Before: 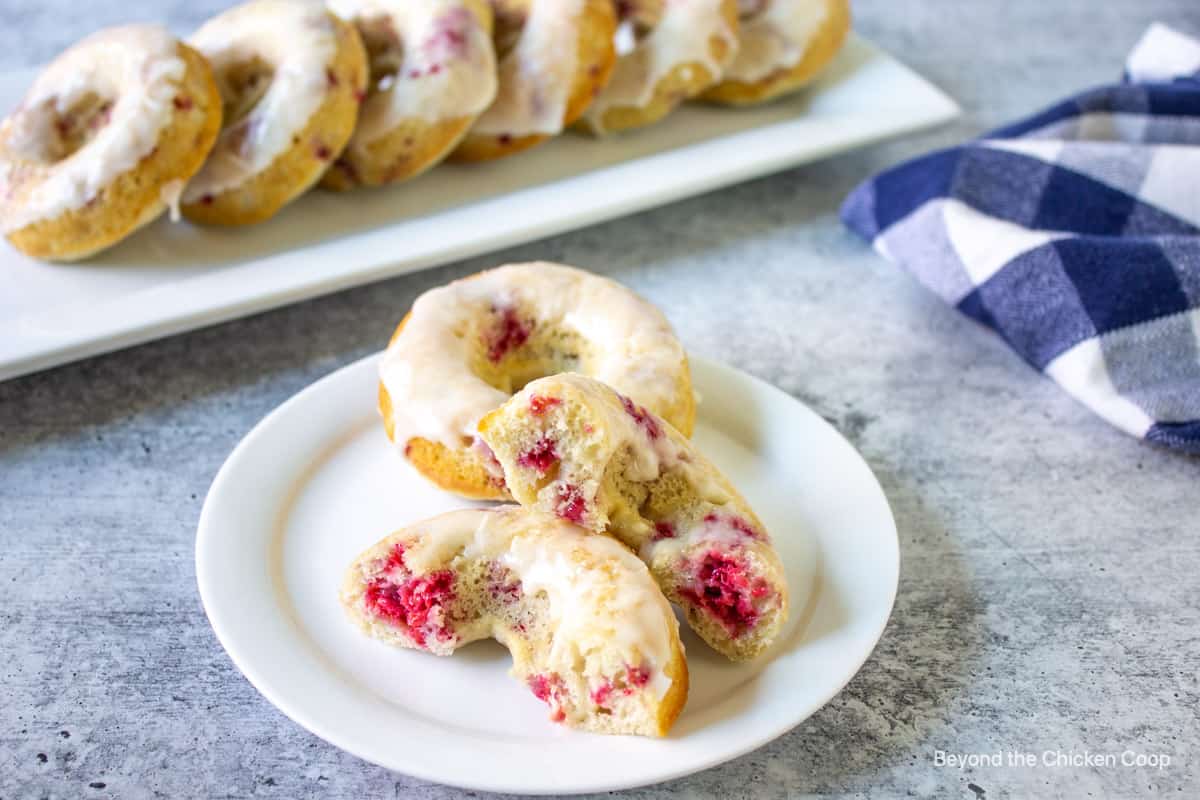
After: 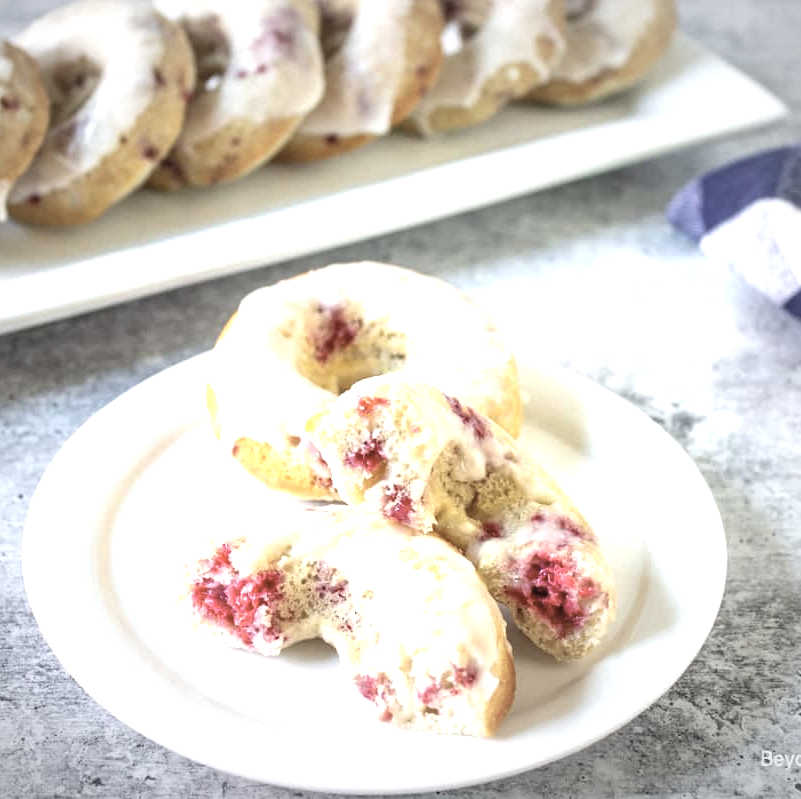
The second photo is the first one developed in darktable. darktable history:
exposure: exposure 1 EV, compensate highlight preservation false
crop and rotate: left 14.481%, right 18.713%
vignetting: fall-off radius 100.25%, width/height ratio 1.336
contrast brightness saturation: contrast -0.055, saturation -0.408
